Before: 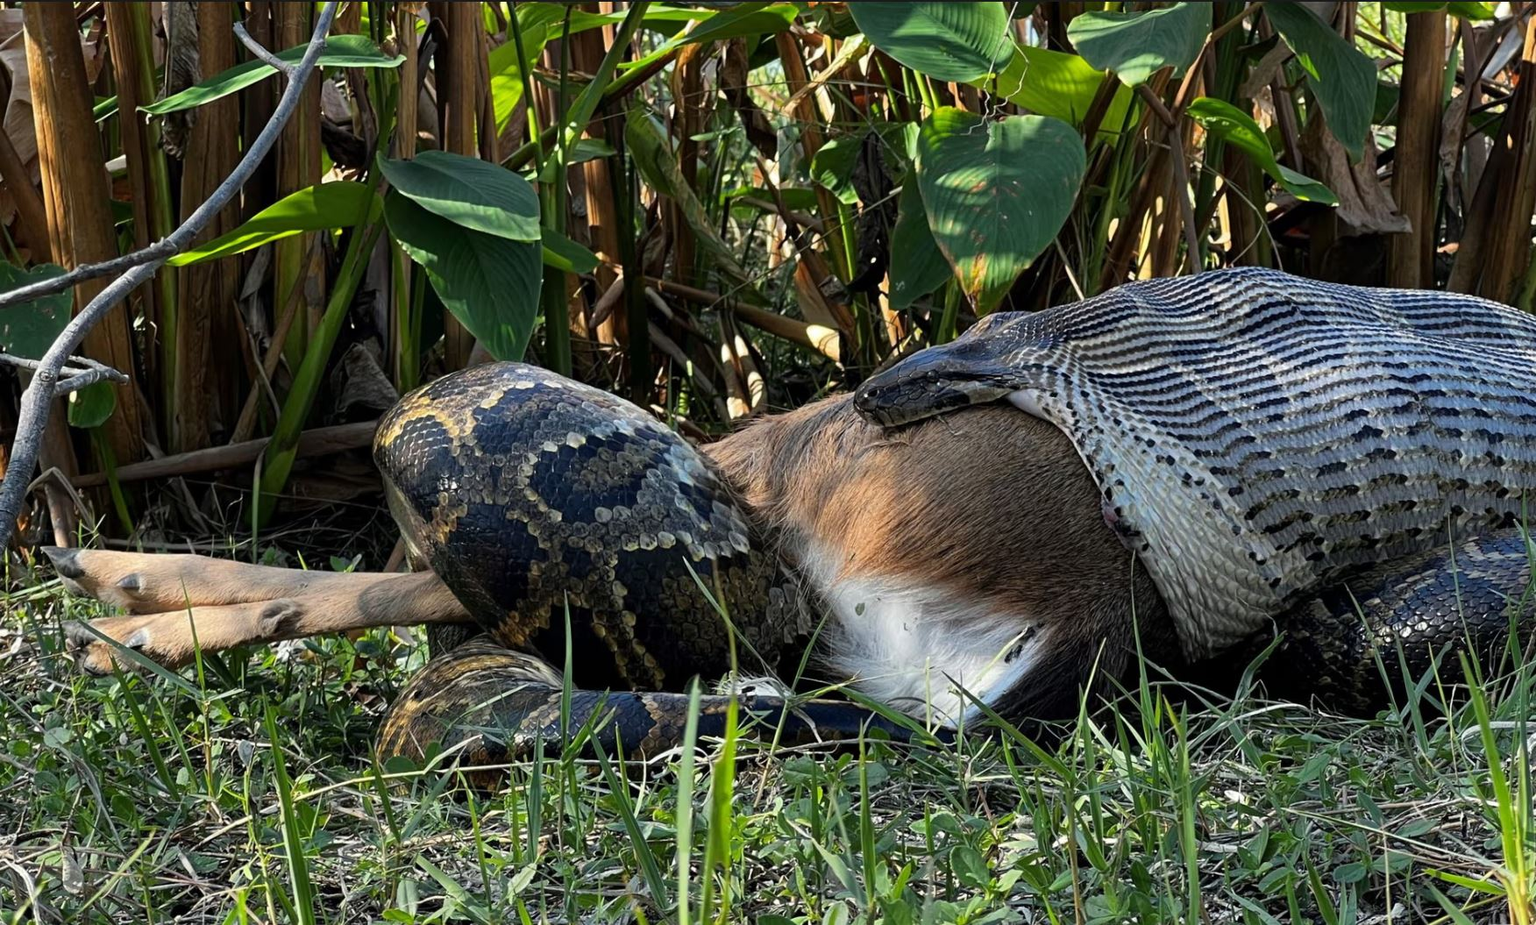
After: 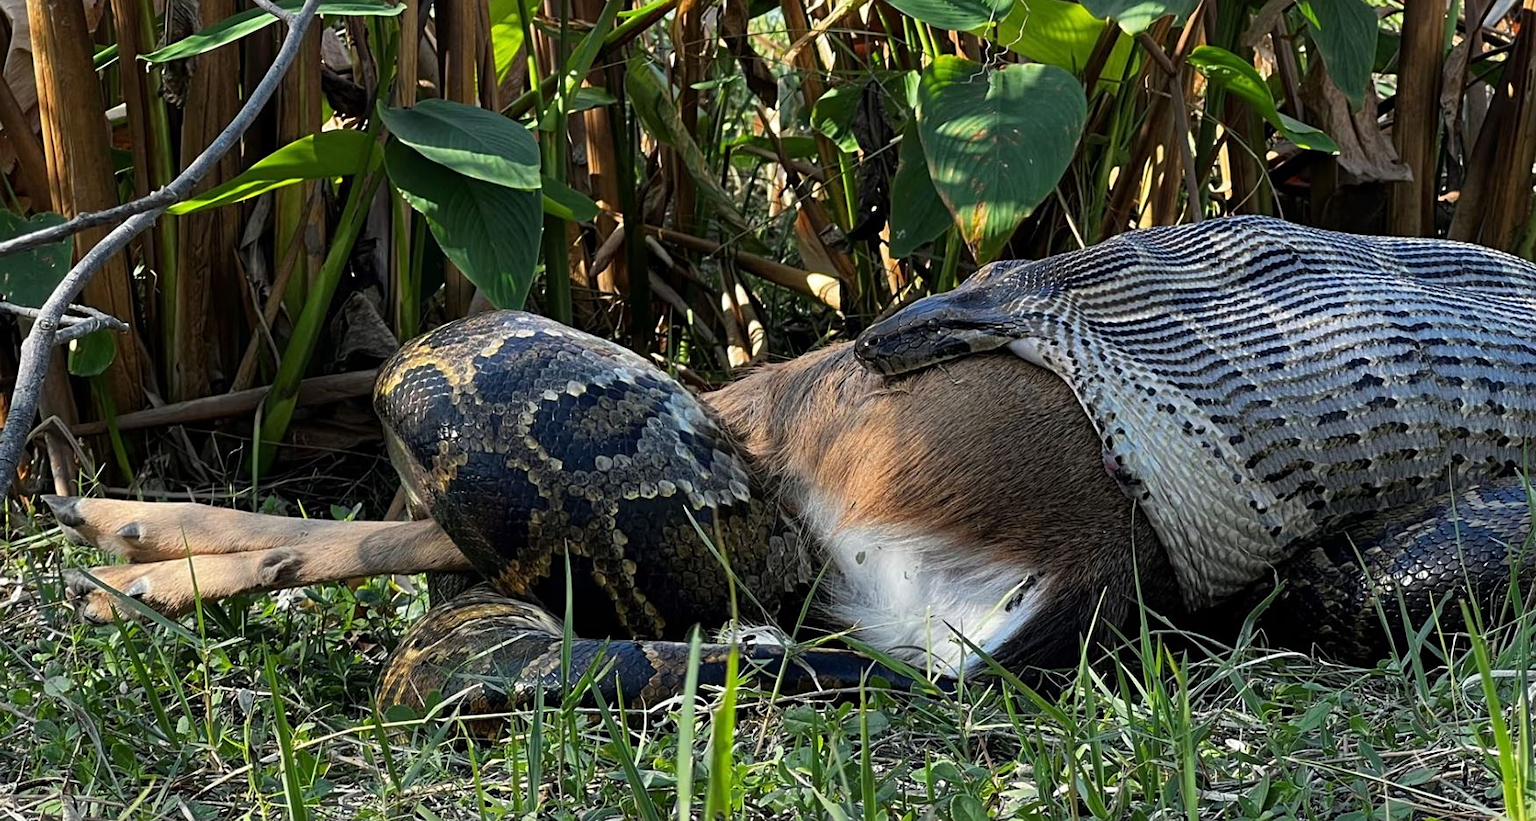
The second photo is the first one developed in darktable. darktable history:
crop and rotate: top 5.609%, bottom 5.609%
sharpen: amount 0.2
base curve: preserve colors none
